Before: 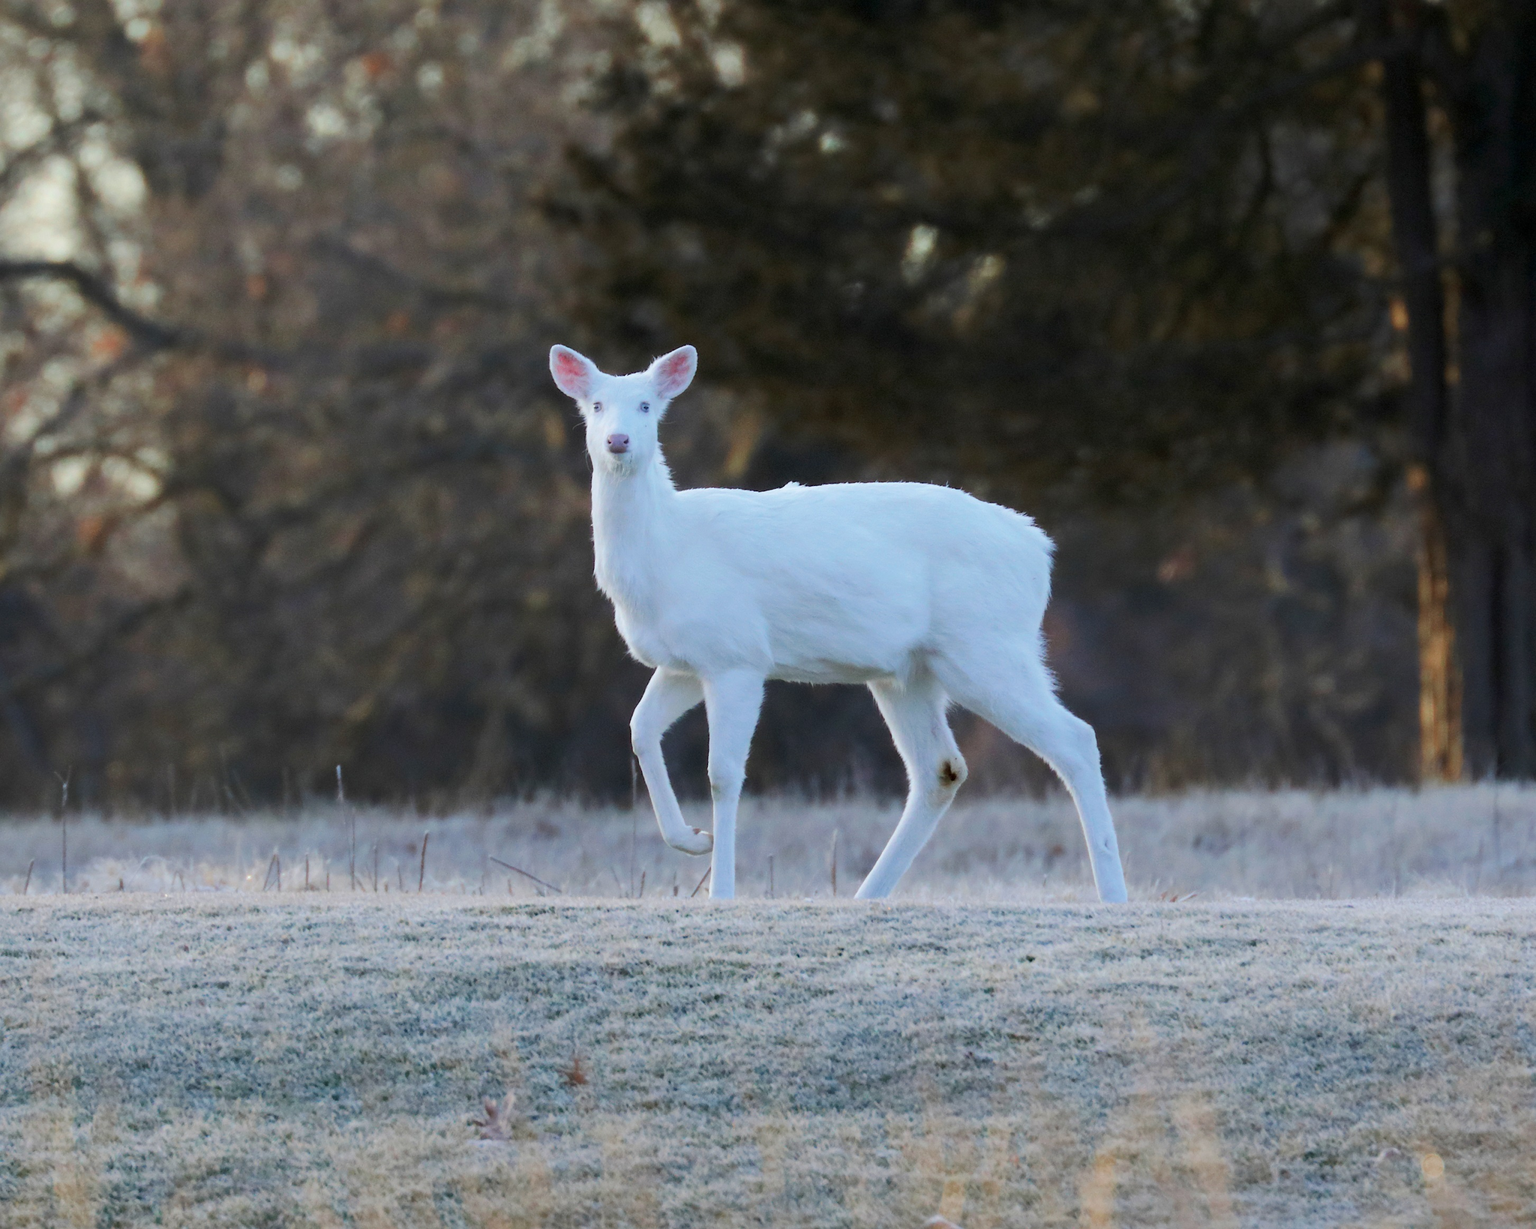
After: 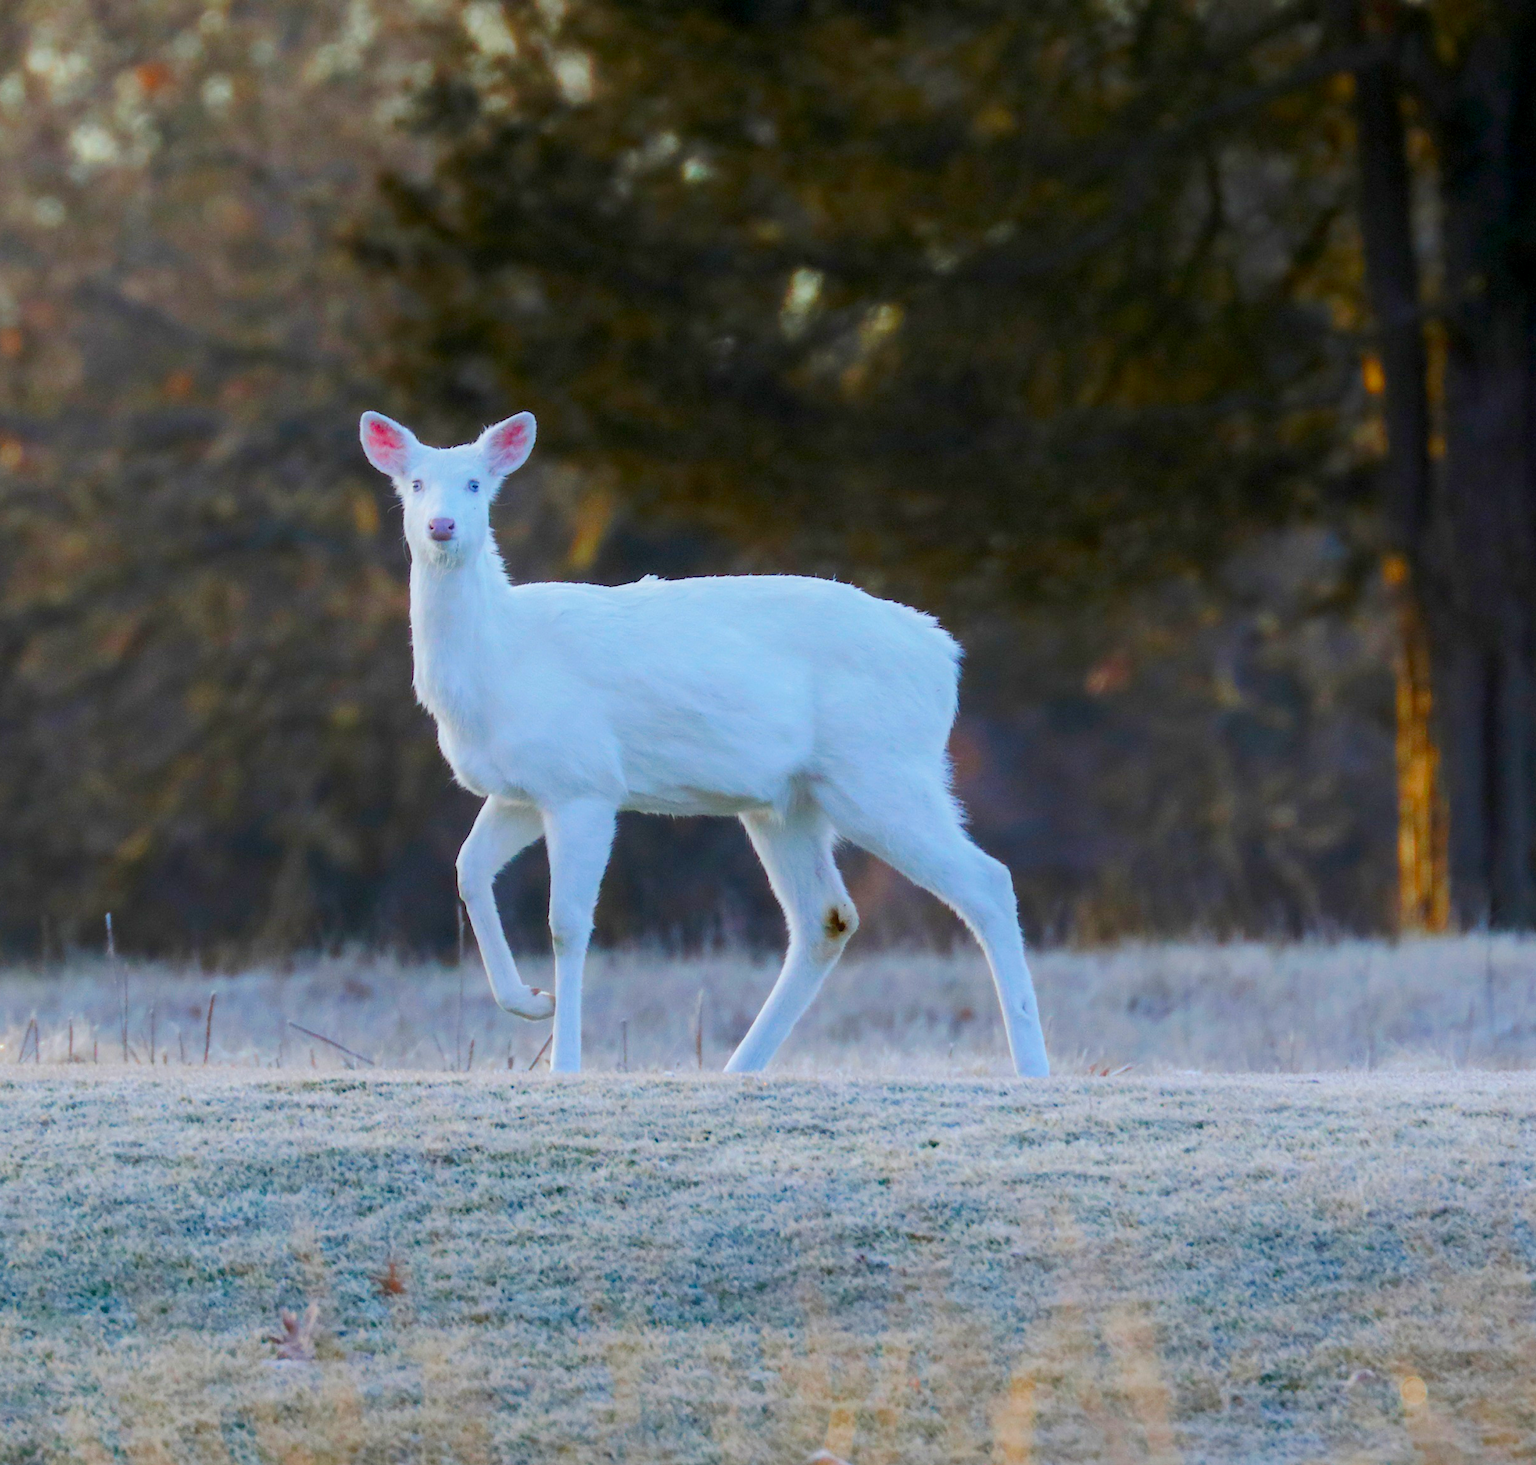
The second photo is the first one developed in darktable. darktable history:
exposure: compensate highlight preservation false
crop: left 16.145%
contrast equalizer: y [[0.46, 0.454, 0.451, 0.451, 0.455, 0.46], [0.5 ×6], [0.5 ×6], [0 ×6], [0 ×6]]
local contrast: detail 130%
white balance: emerald 1
color balance rgb: perceptual saturation grading › global saturation 35%, perceptual saturation grading › highlights -30%, perceptual saturation grading › shadows 35%, perceptual brilliance grading › global brilliance 3%, perceptual brilliance grading › highlights -3%, perceptual brilliance grading › shadows 3%
color contrast: green-magenta contrast 1.2, blue-yellow contrast 1.2
